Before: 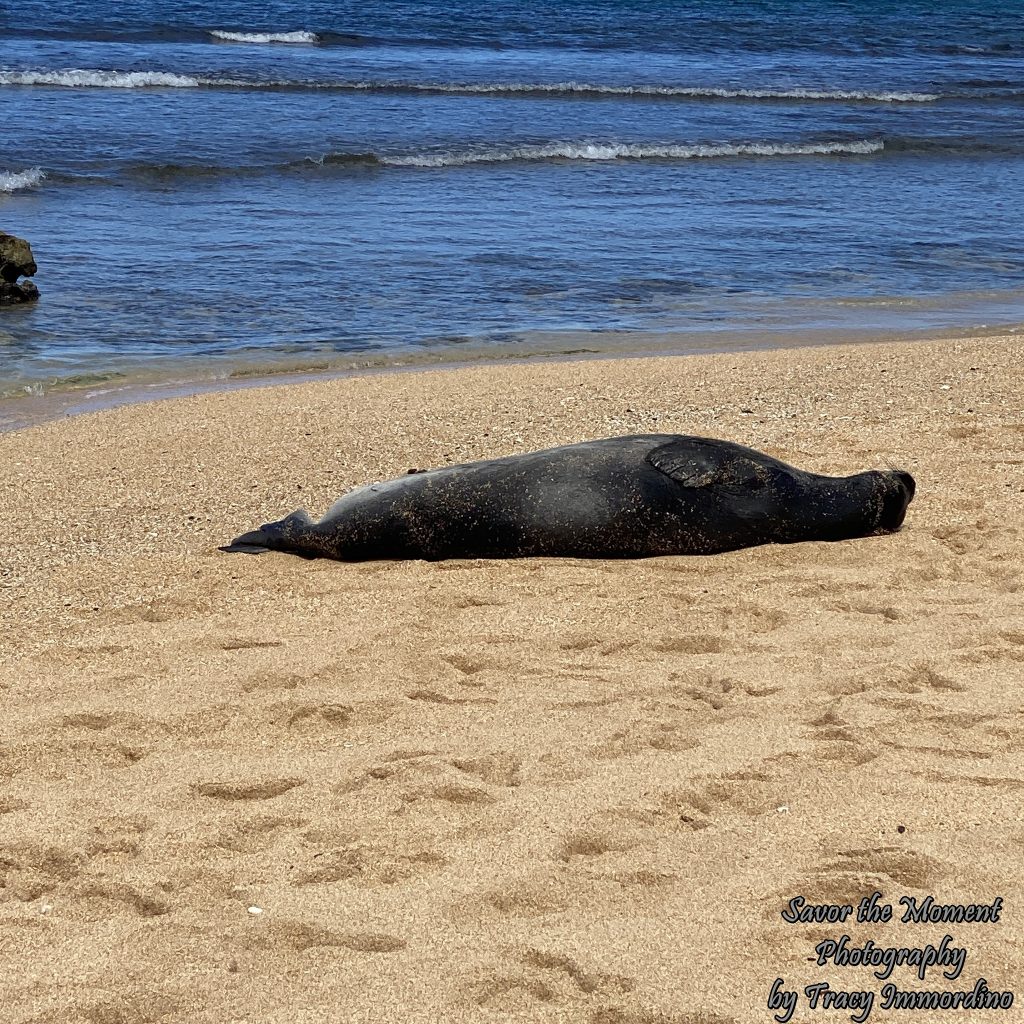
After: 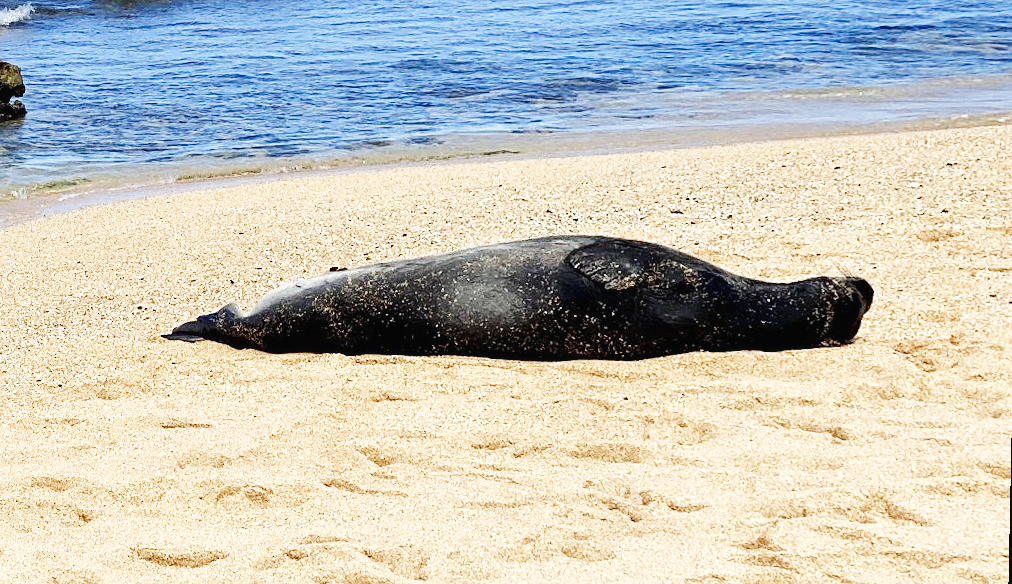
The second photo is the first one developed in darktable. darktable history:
crop: top 16.727%, bottom 16.727%
sharpen: amount 0.2
base curve: curves: ch0 [(0, 0.003) (0.001, 0.002) (0.006, 0.004) (0.02, 0.022) (0.048, 0.086) (0.094, 0.234) (0.162, 0.431) (0.258, 0.629) (0.385, 0.8) (0.548, 0.918) (0.751, 0.988) (1, 1)], preserve colors none
rotate and perspective: rotation 1.69°, lens shift (vertical) -0.023, lens shift (horizontal) -0.291, crop left 0.025, crop right 0.988, crop top 0.092, crop bottom 0.842
